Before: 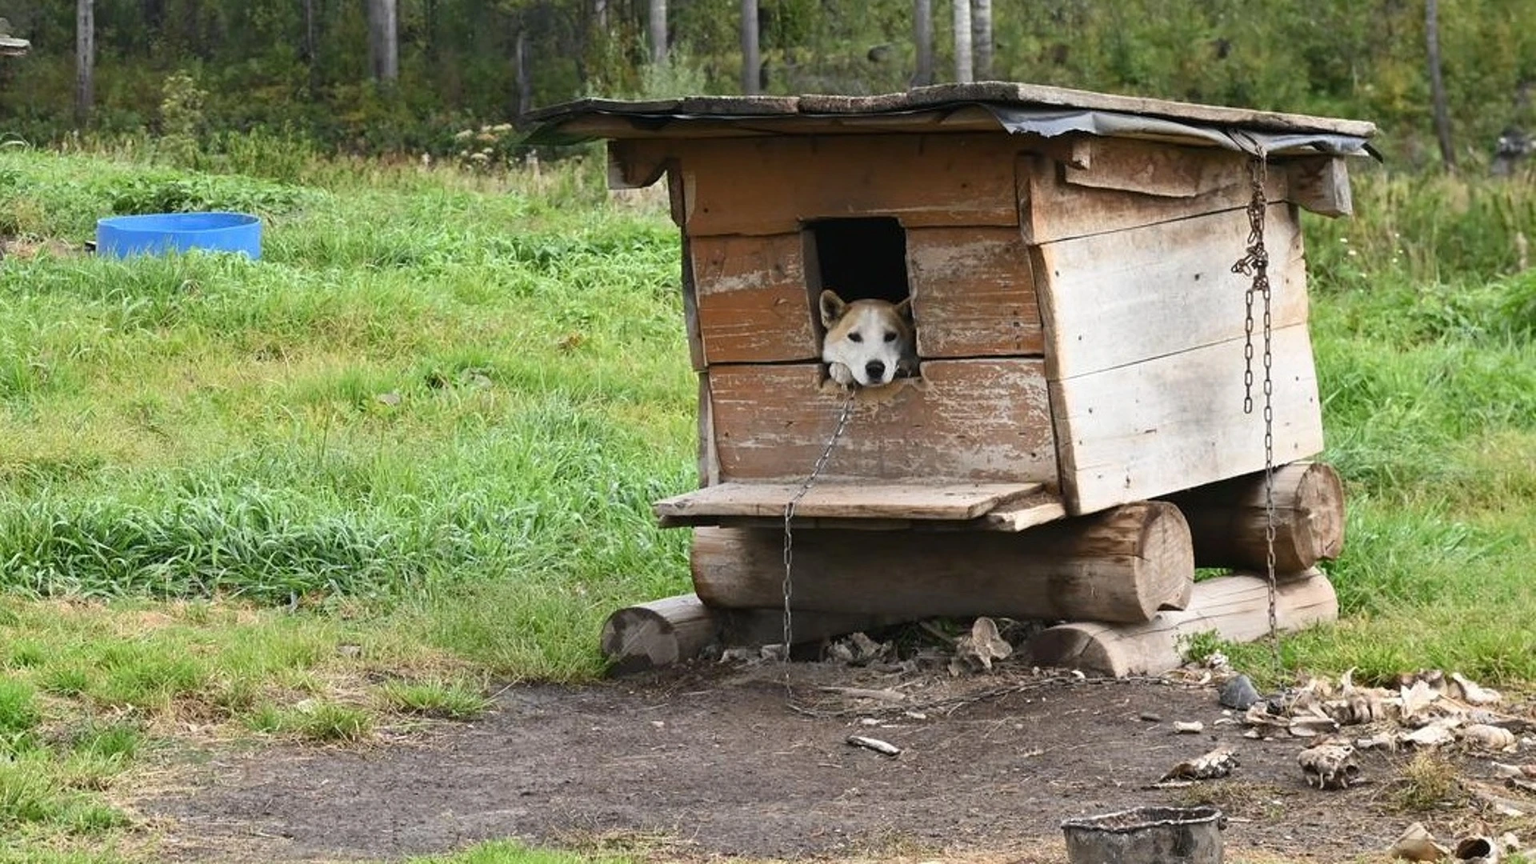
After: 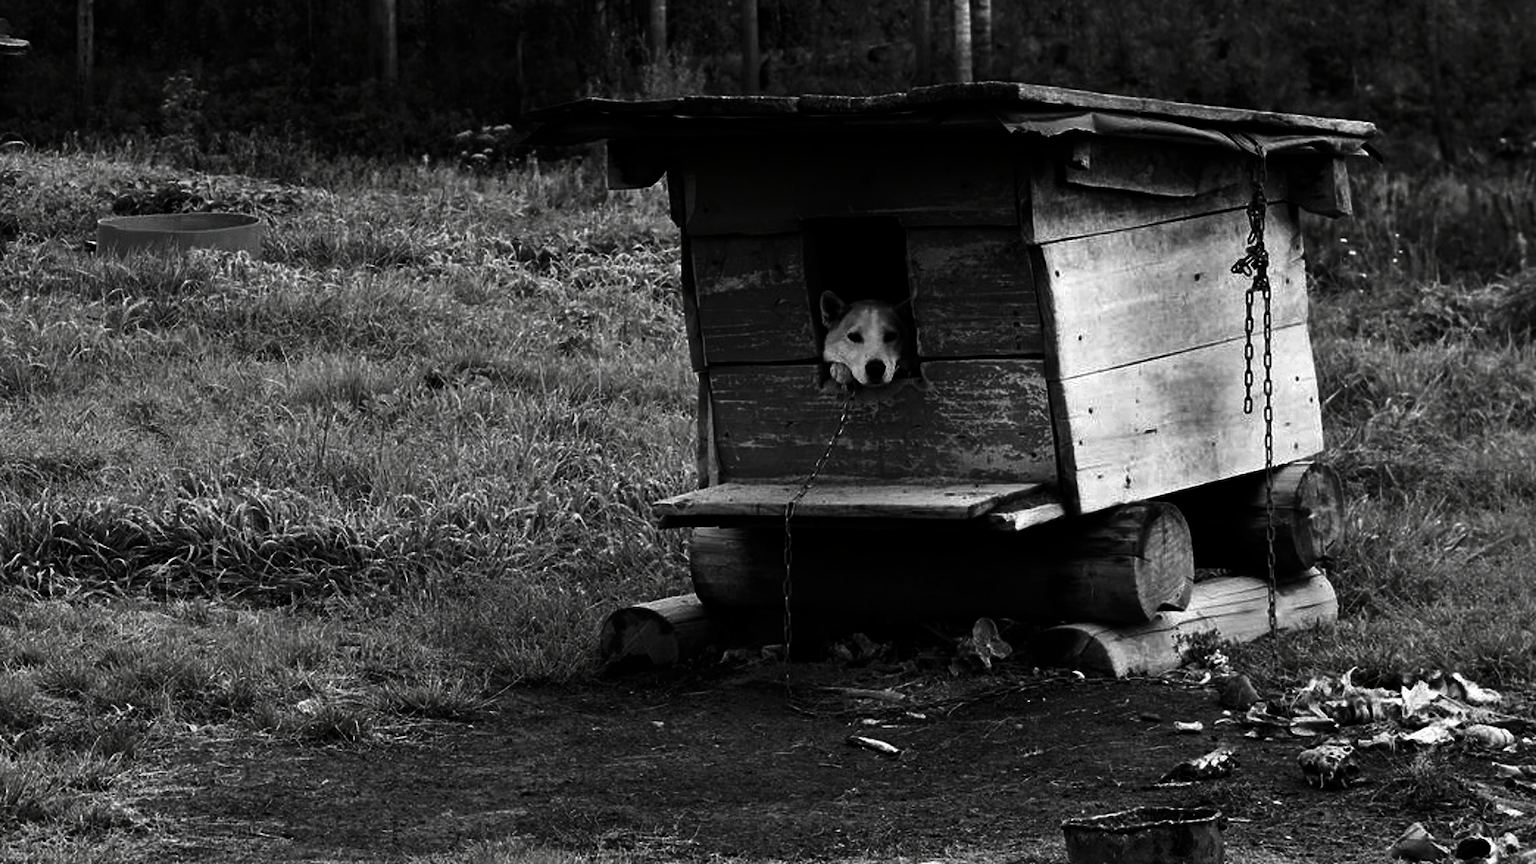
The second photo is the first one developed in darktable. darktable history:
levels: levels [0, 0.476, 0.951]
contrast brightness saturation: contrast 0.021, brightness -0.995, saturation -0.991
